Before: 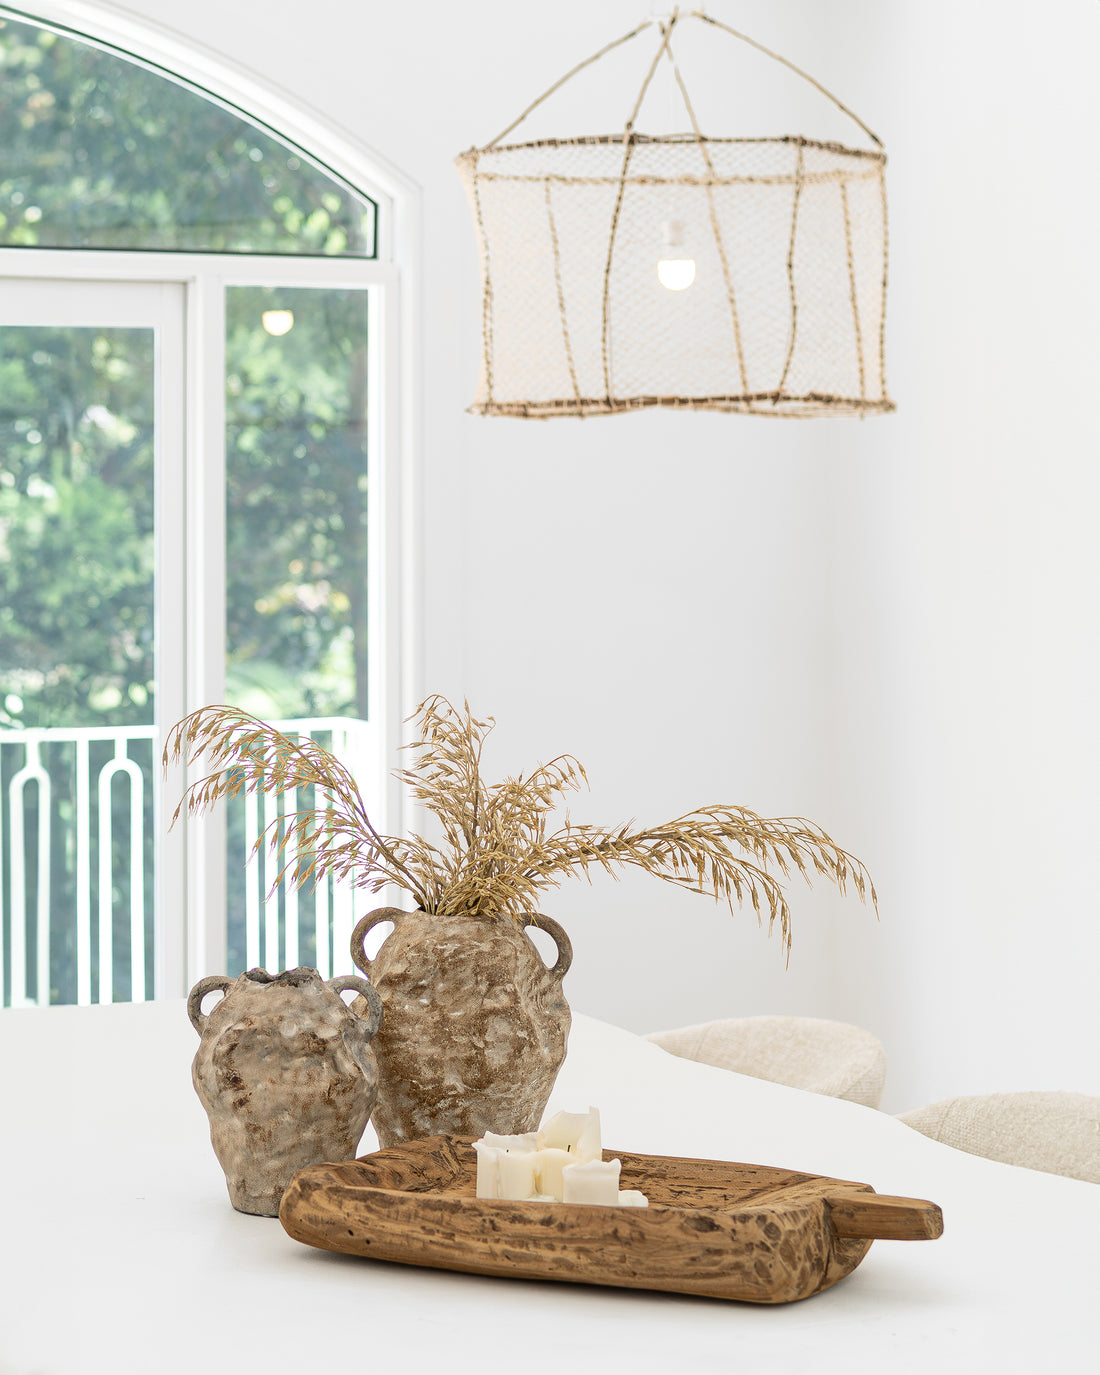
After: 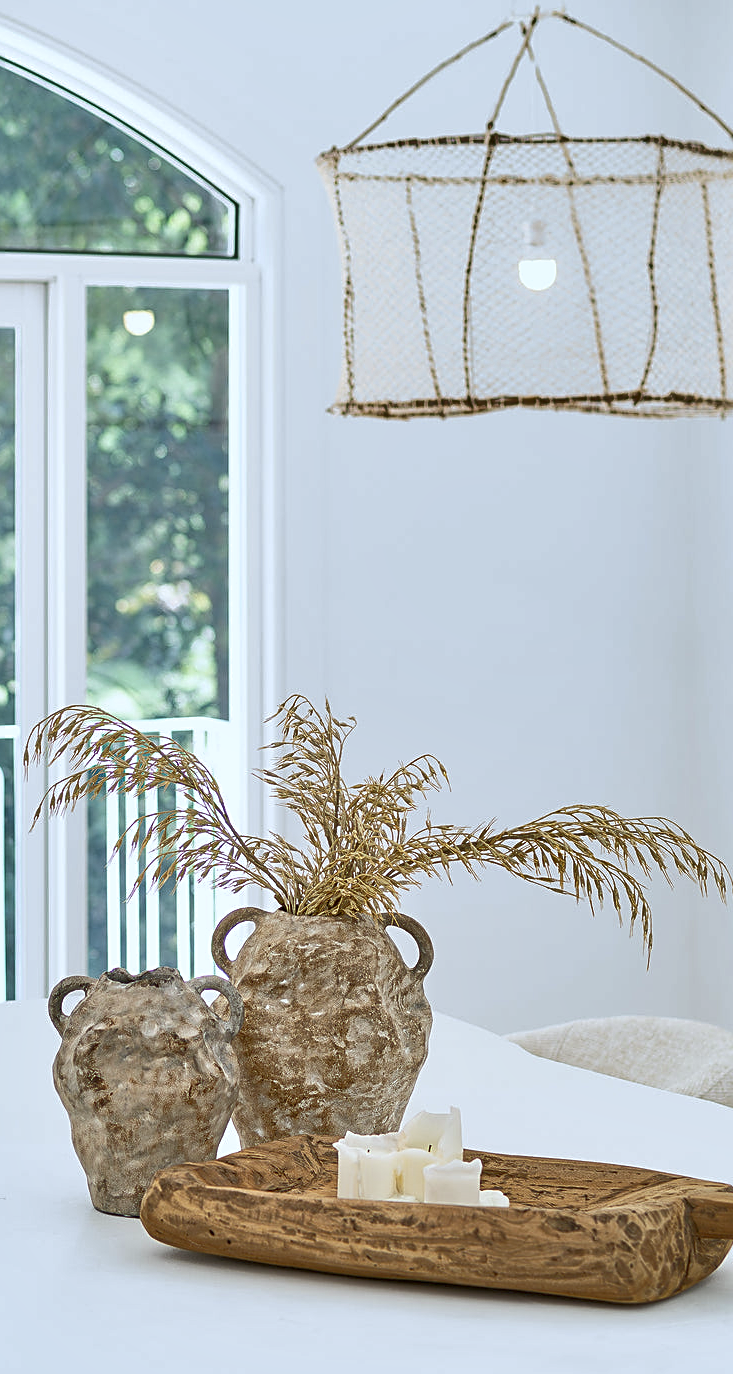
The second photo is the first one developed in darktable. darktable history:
sharpen: on, module defaults
color correction: highlights a* 3.12, highlights b* -1.55, shadows a* -0.101, shadows b* 2.52, saturation 0.98
tone equalizer: -8 EV 1 EV, -7 EV 1 EV, -6 EV 1 EV, -5 EV 1 EV, -4 EV 1 EV, -3 EV 0.75 EV, -2 EV 0.5 EV, -1 EV 0.25 EV
white balance: red 0.925, blue 1.046
crop and rotate: left 12.673%, right 20.66%
shadows and highlights: low approximation 0.01, soften with gaussian
